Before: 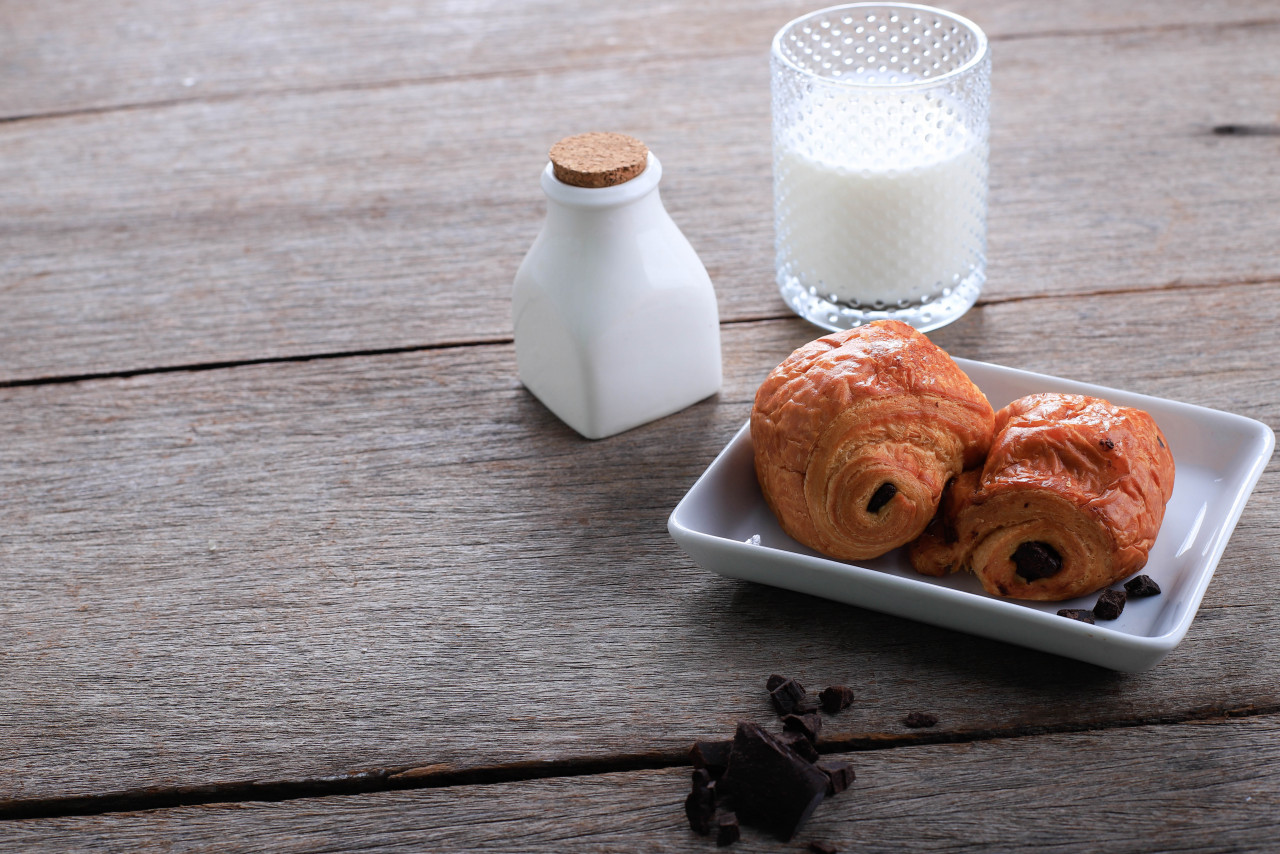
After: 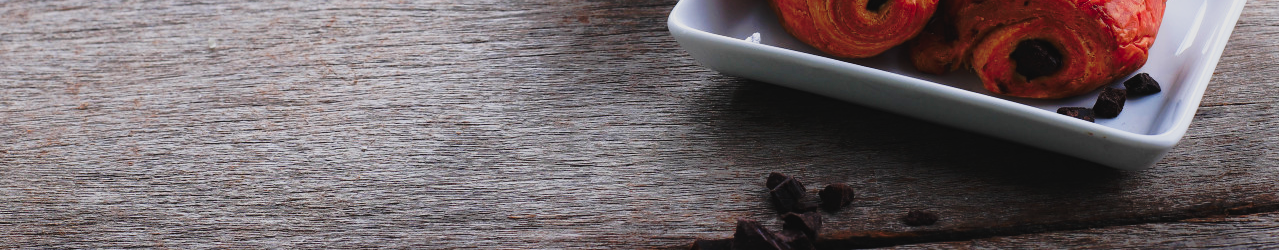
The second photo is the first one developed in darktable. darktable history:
crop and rotate: top 58.919%, bottom 11.746%
color zones: curves: ch1 [(0.309, 0.524) (0.41, 0.329) (0.508, 0.509)]; ch2 [(0.25, 0.457) (0.75, 0.5)]
tone curve: curves: ch0 [(0, 0.032) (0.094, 0.08) (0.265, 0.208) (0.41, 0.417) (0.498, 0.496) (0.638, 0.673) (0.819, 0.841) (0.96, 0.899)]; ch1 [(0, 0) (0.161, 0.092) (0.37, 0.302) (0.417, 0.434) (0.495, 0.498) (0.576, 0.589) (0.725, 0.765) (1, 1)]; ch2 [(0, 0) (0.352, 0.403) (0.45, 0.469) (0.521, 0.515) (0.59, 0.579) (1, 1)], preserve colors none
